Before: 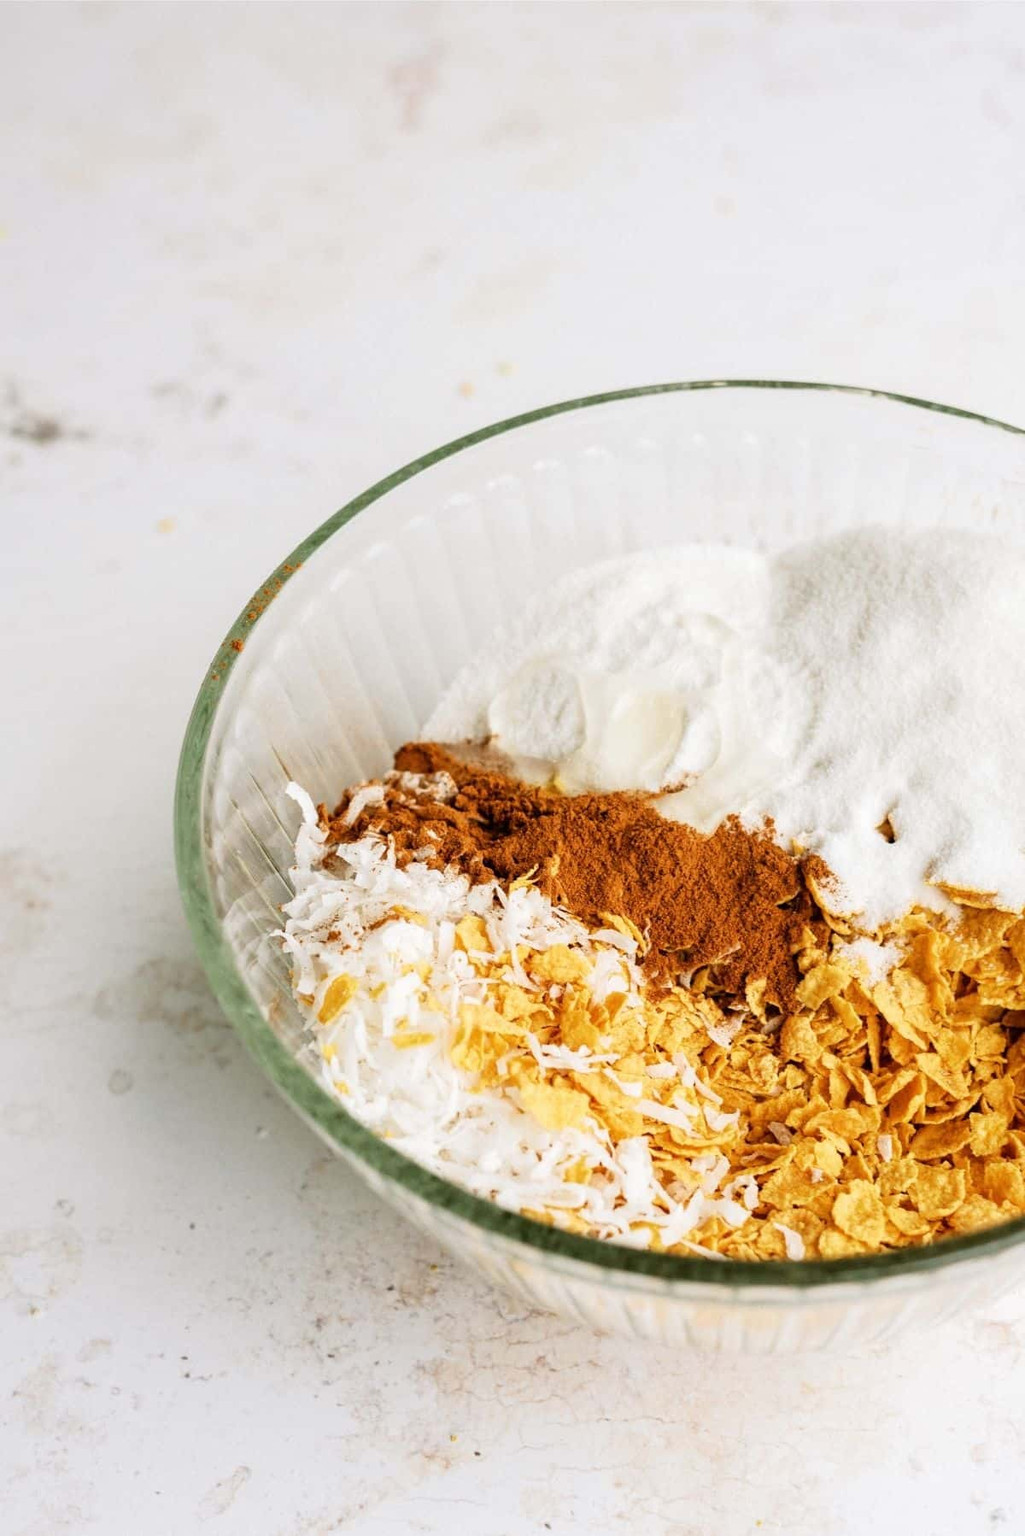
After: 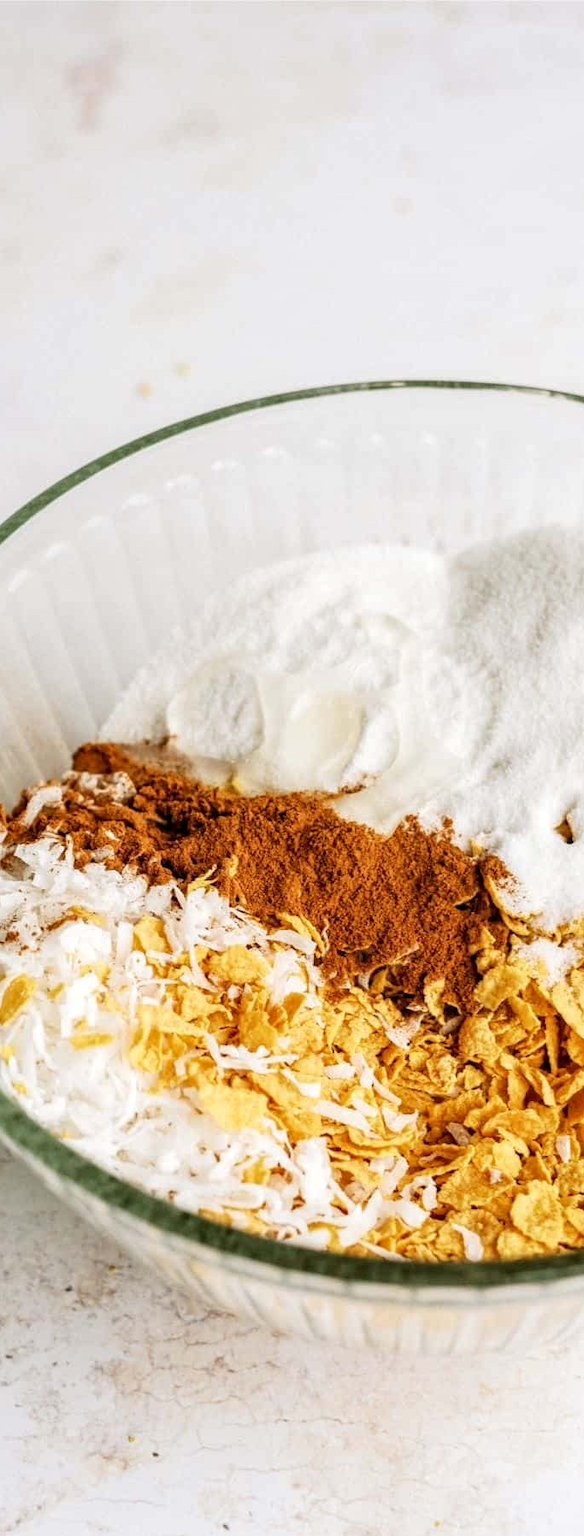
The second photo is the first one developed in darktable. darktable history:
crop: left 31.466%, top 0.017%, right 11.467%
local contrast: on, module defaults
